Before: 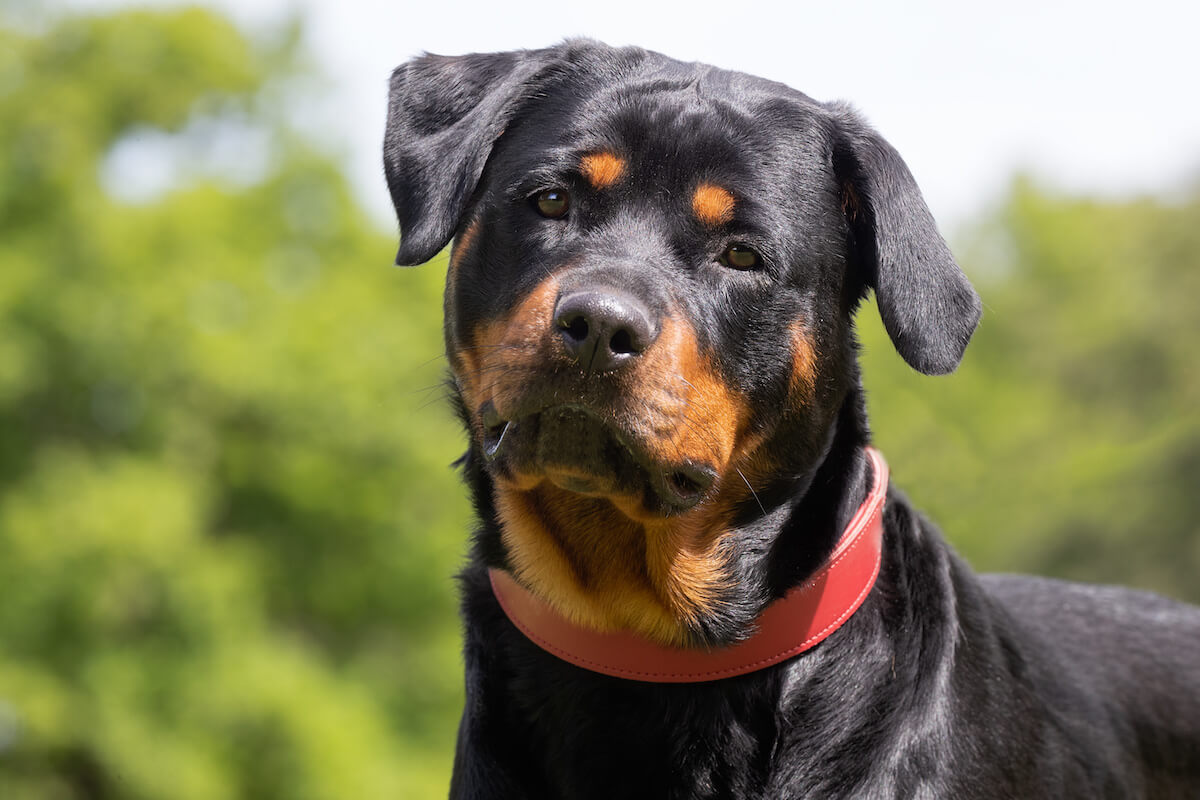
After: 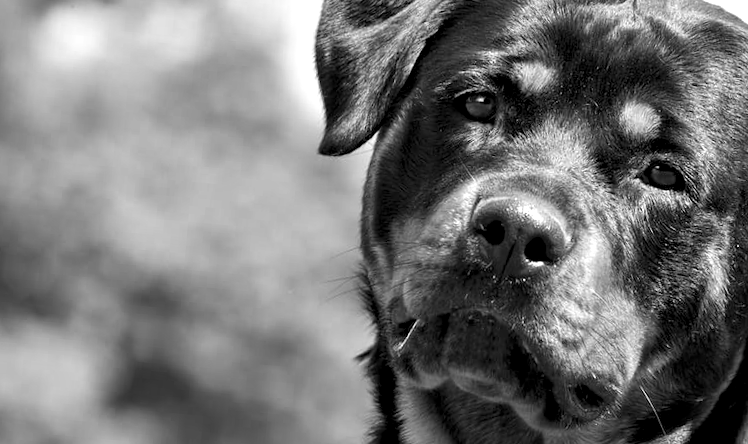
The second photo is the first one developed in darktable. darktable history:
contrast equalizer: y [[0.545, 0.572, 0.59, 0.59, 0.571, 0.545], [0.5 ×6], [0.5 ×6], [0 ×6], [0 ×6]]
crop and rotate: angle -4.99°, left 2.122%, top 6.945%, right 27.566%, bottom 30.519%
local contrast: mode bilateral grid, contrast 20, coarseness 50, detail 120%, midtone range 0.2
monochrome: on, module defaults
color balance rgb: linear chroma grading › global chroma 3.45%, perceptual saturation grading › global saturation 11.24%, perceptual brilliance grading › global brilliance 3.04%, global vibrance 2.8%
